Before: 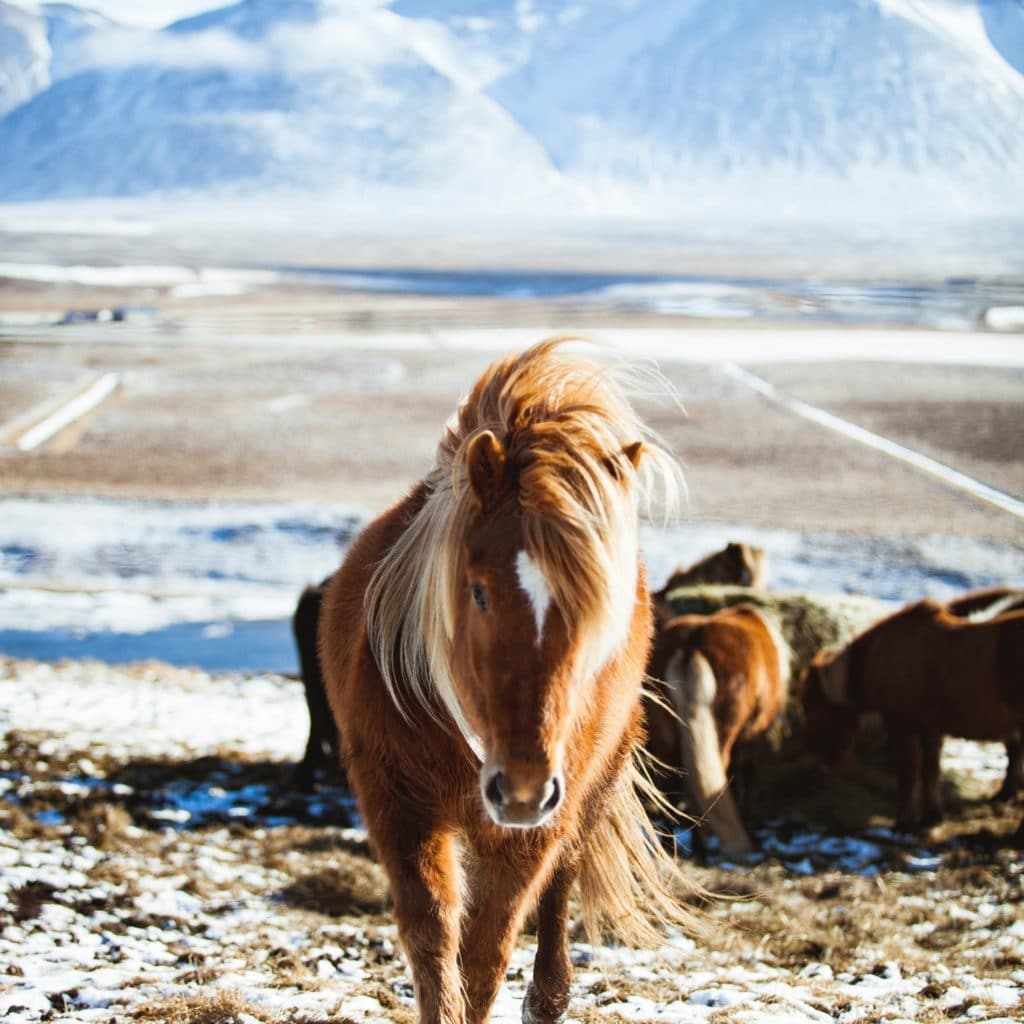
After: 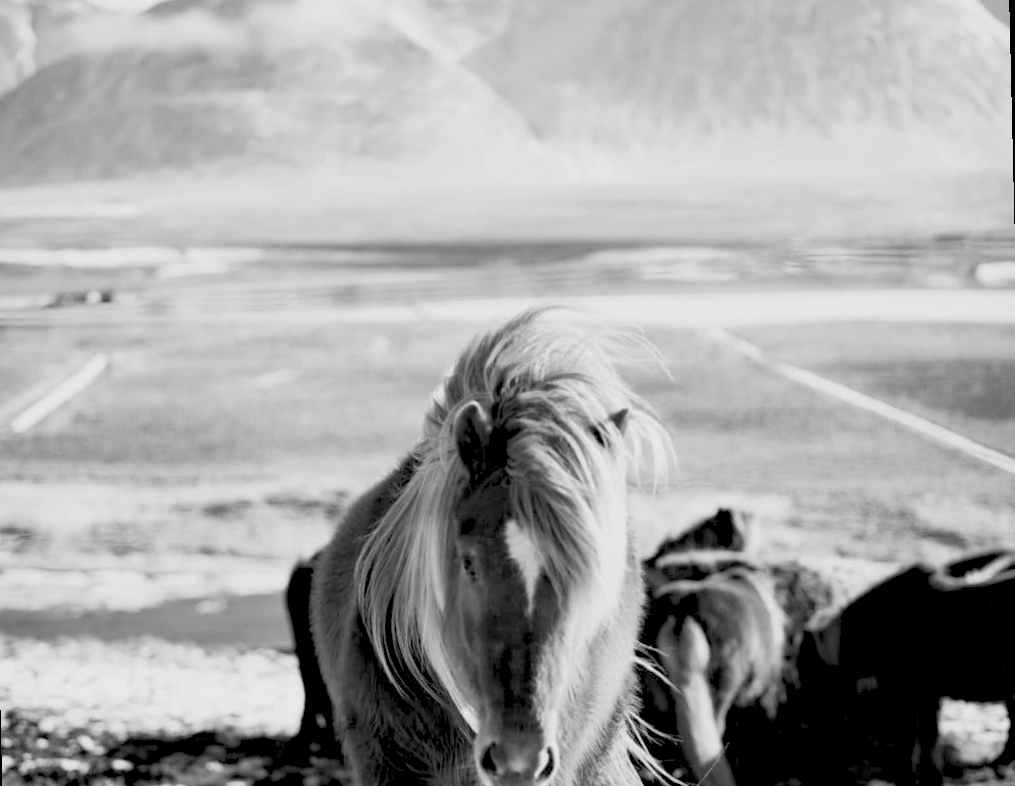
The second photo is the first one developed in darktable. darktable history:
crop: bottom 19.644%
rotate and perspective: rotation -1.32°, lens shift (horizontal) -0.031, crop left 0.015, crop right 0.985, crop top 0.047, crop bottom 0.982
color zones: curves: ch1 [(0, 0.708) (0.088, 0.648) (0.245, 0.187) (0.429, 0.326) (0.571, 0.498) (0.714, 0.5) (0.857, 0.5) (1, 0.708)]
color contrast: green-magenta contrast 1.2, blue-yellow contrast 1.2
rgb levels: preserve colors sum RGB, levels [[0.038, 0.433, 0.934], [0, 0.5, 1], [0, 0.5, 1]]
color balance rgb: perceptual saturation grading › global saturation 20%, global vibrance 20%
monochrome: on, module defaults
